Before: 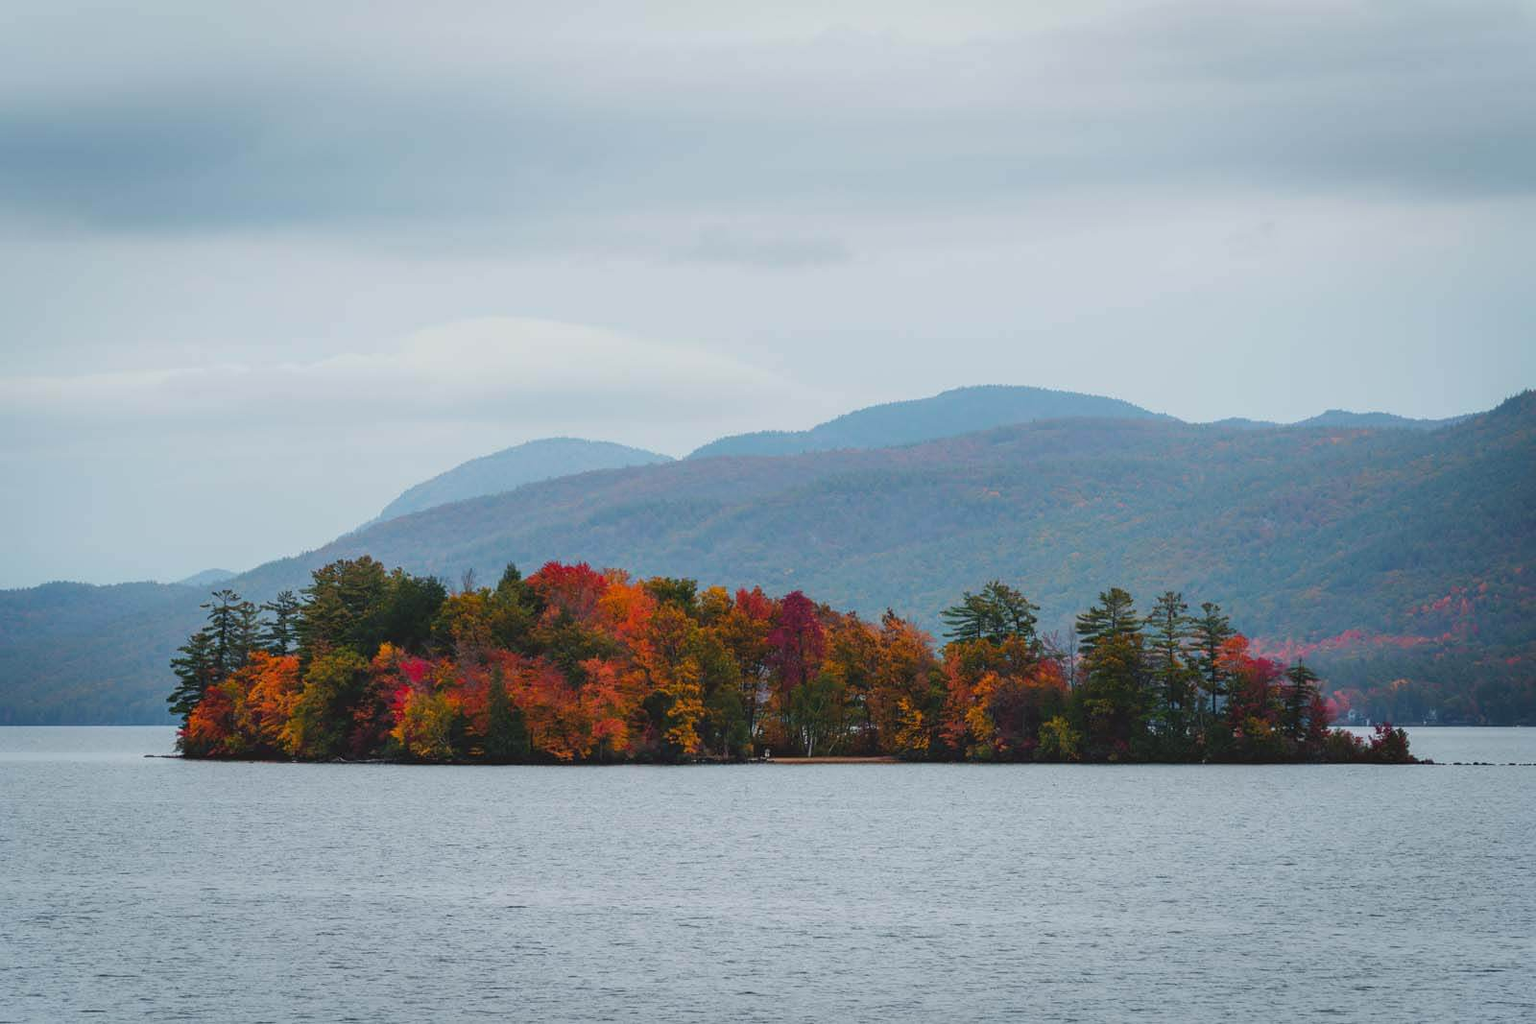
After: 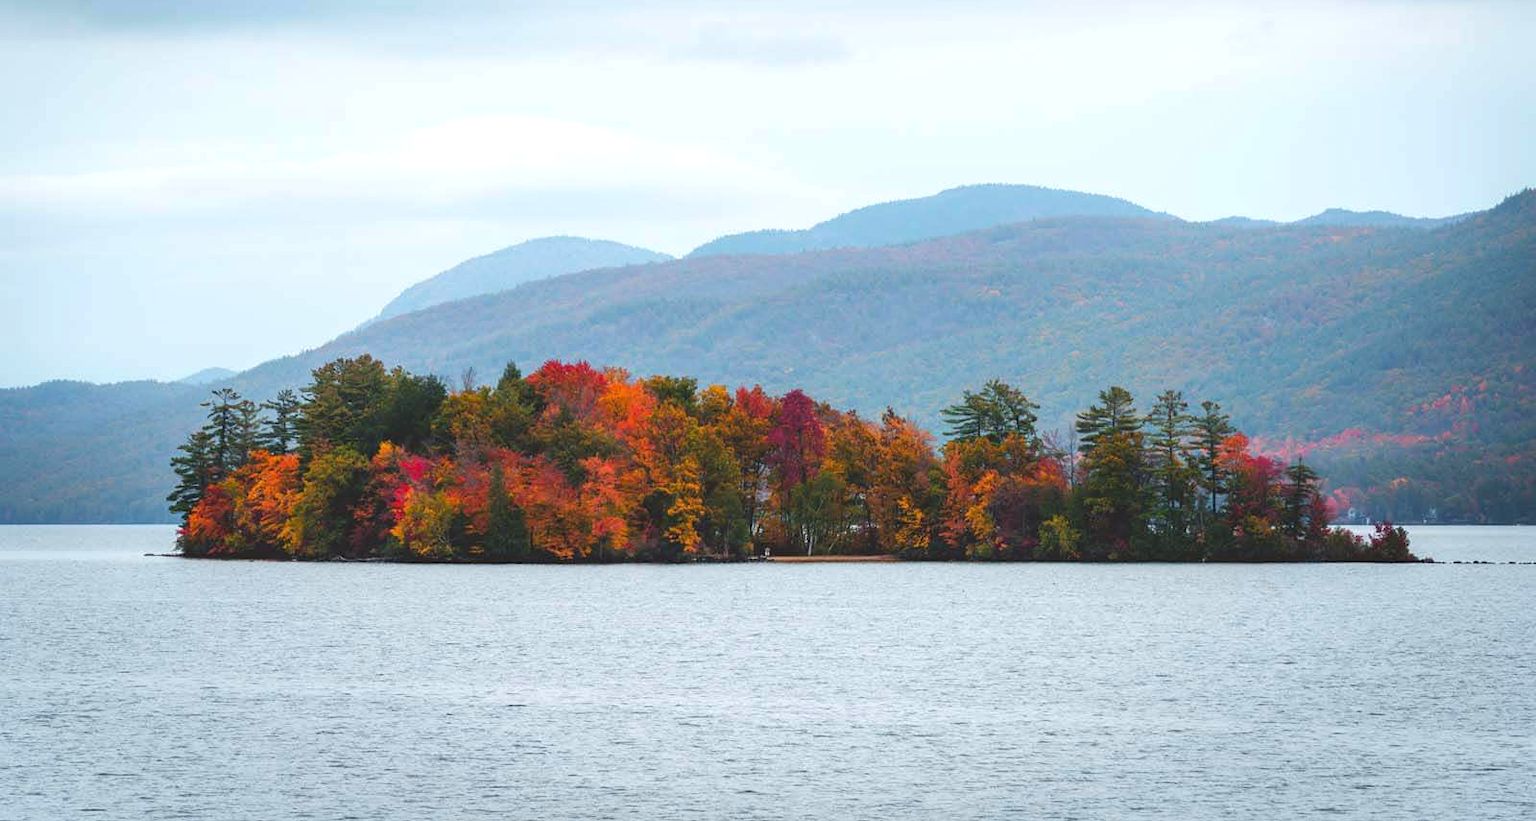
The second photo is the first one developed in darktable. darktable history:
exposure: black level correction 0, exposure 0.678 EV, compensate highlight preservation false
crop and rotate: top 19.749%
